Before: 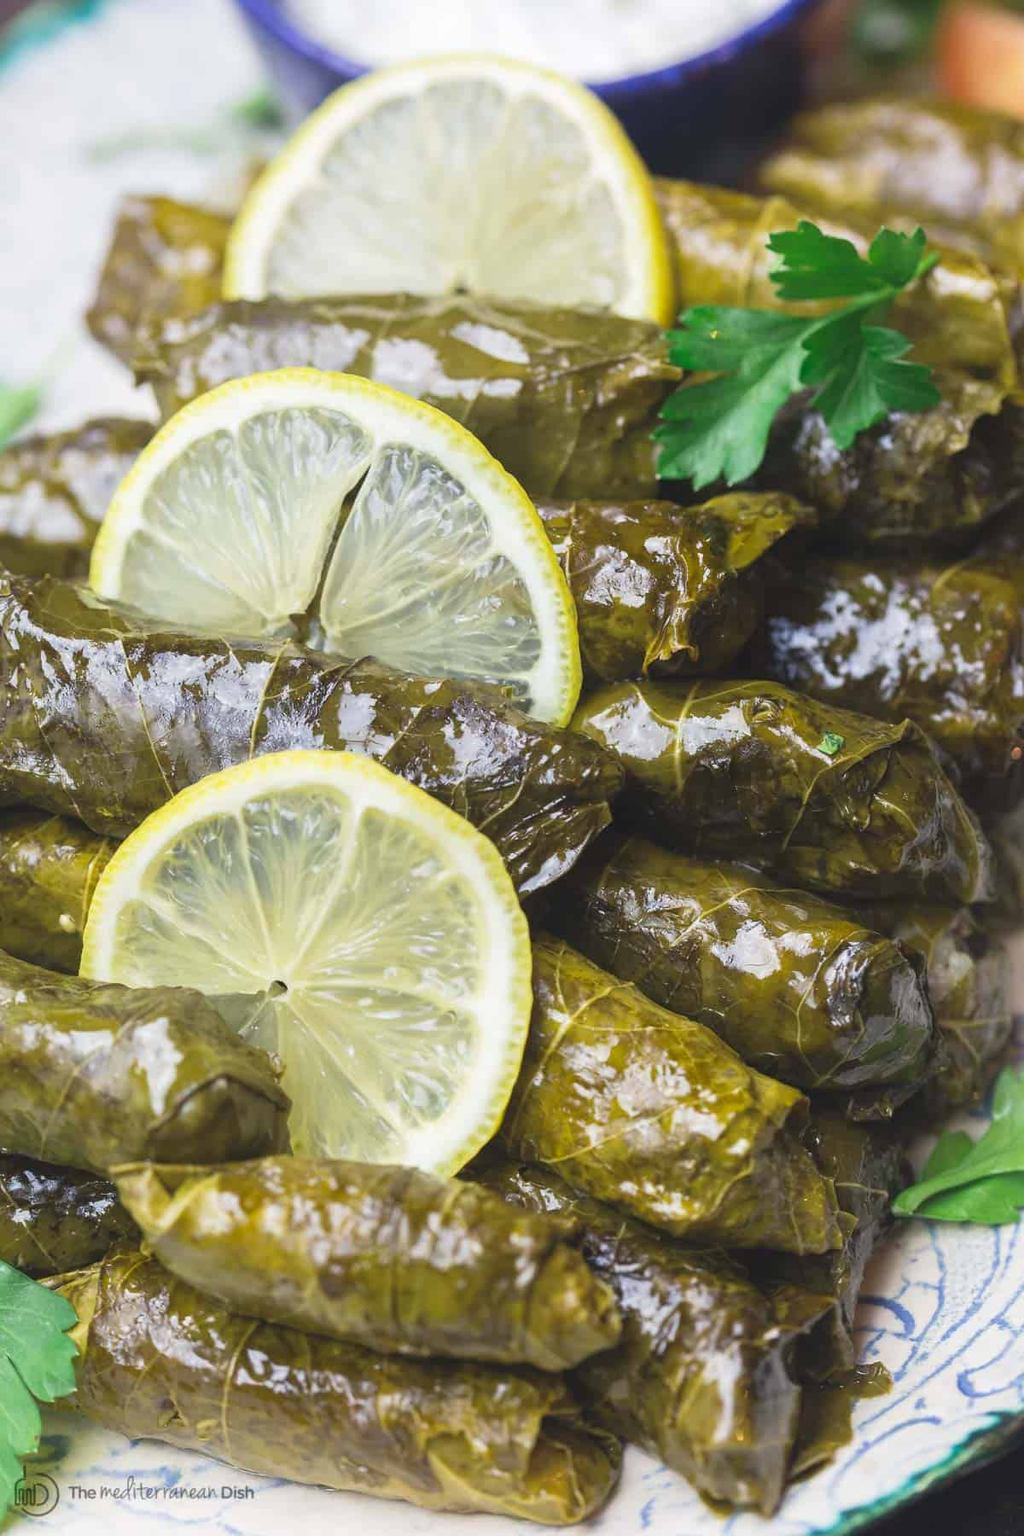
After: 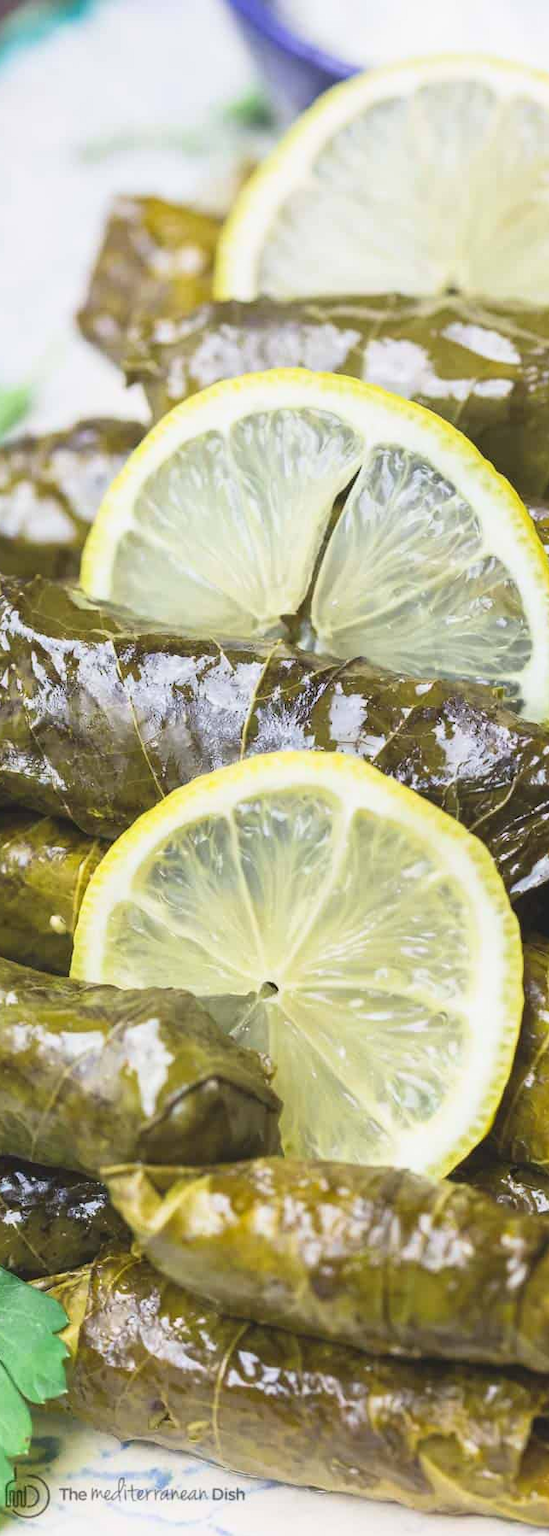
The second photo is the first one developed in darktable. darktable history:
crop: left 0.917%, right 45.457%, bottom 0.084%
levels: levels [0, 0.51, 1]
exposure: exposure -0.152 EV, compensate highlight preservation false
base curve: curves: ch0 [(0, 0) (0.666, 0.806) (1, 1)]
